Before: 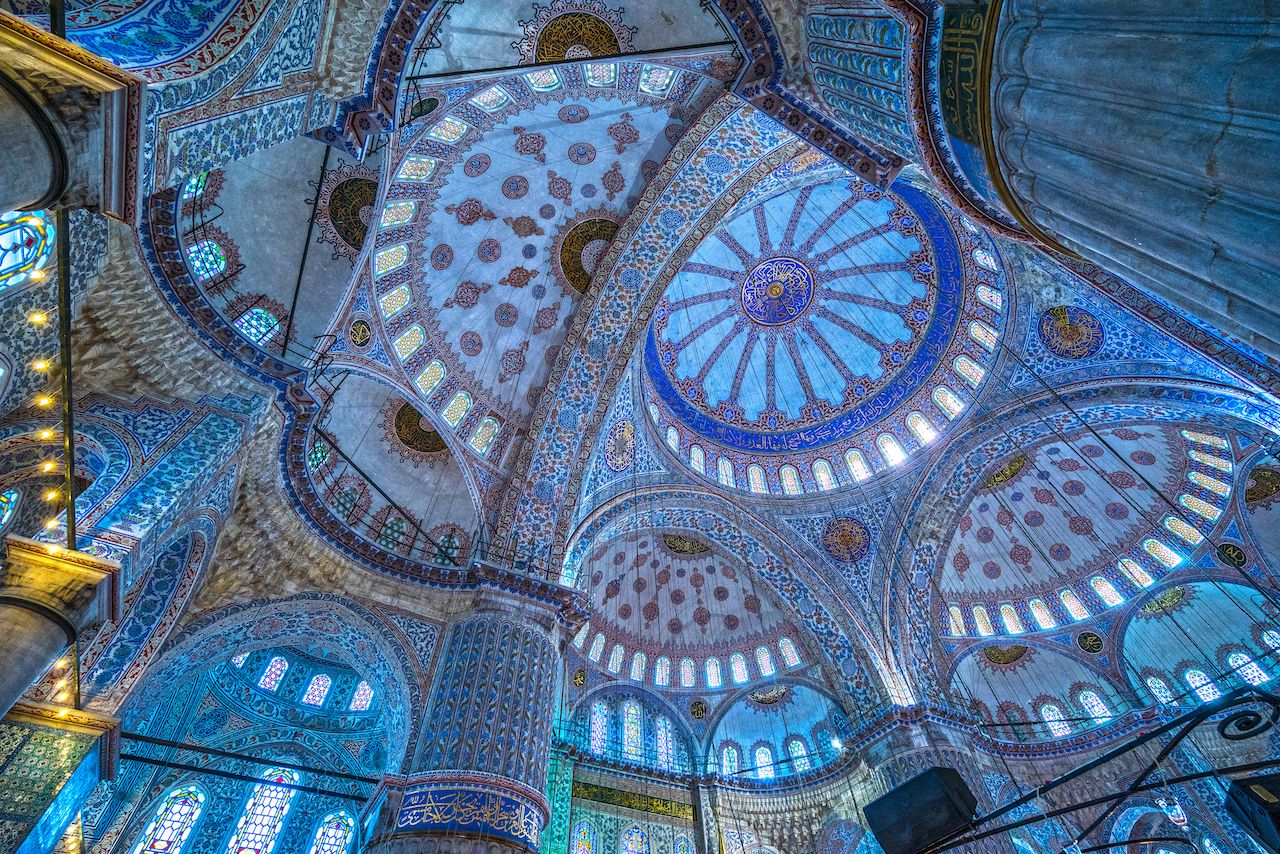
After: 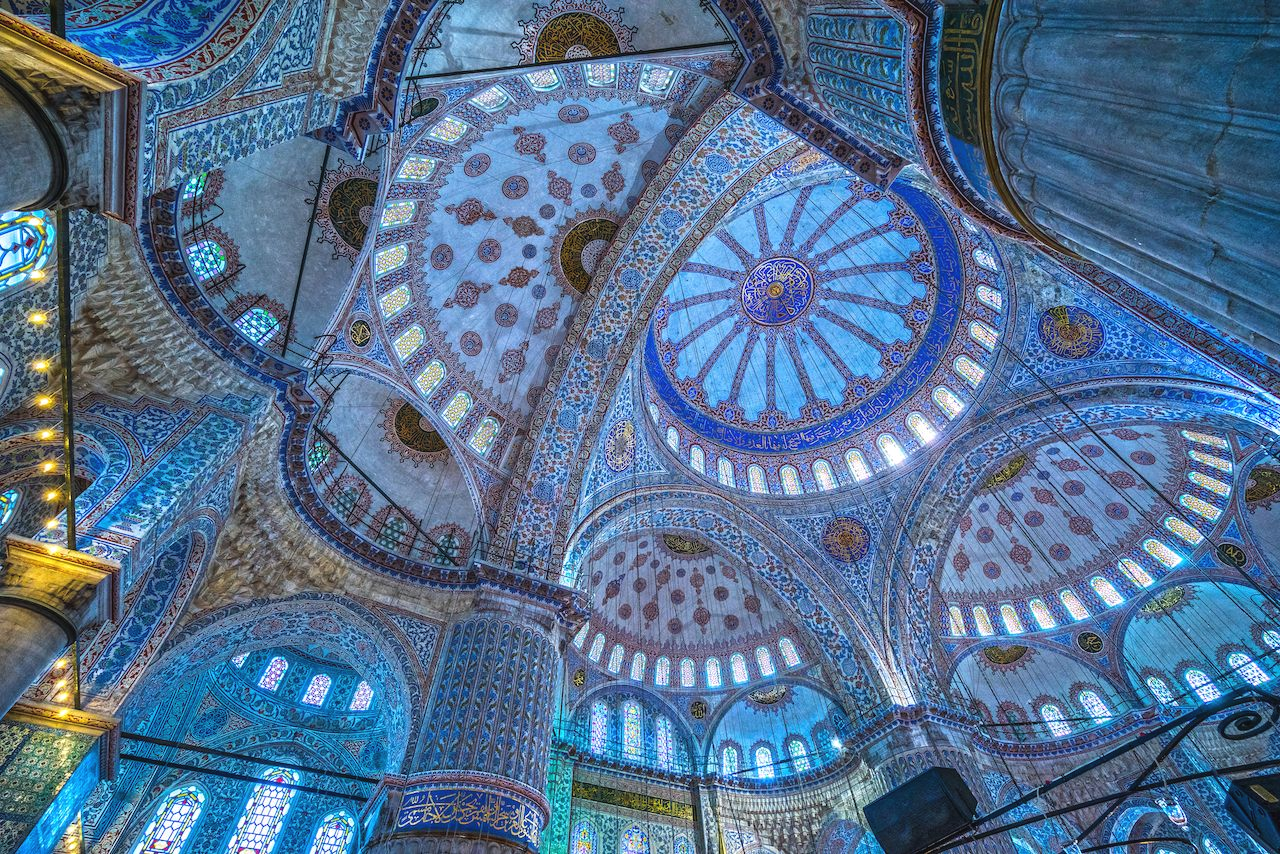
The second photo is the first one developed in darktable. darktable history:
exposure: black level correction -0.003, exposure 0.031 EV, compensate exposure bias true, compensate highlight preservation false
